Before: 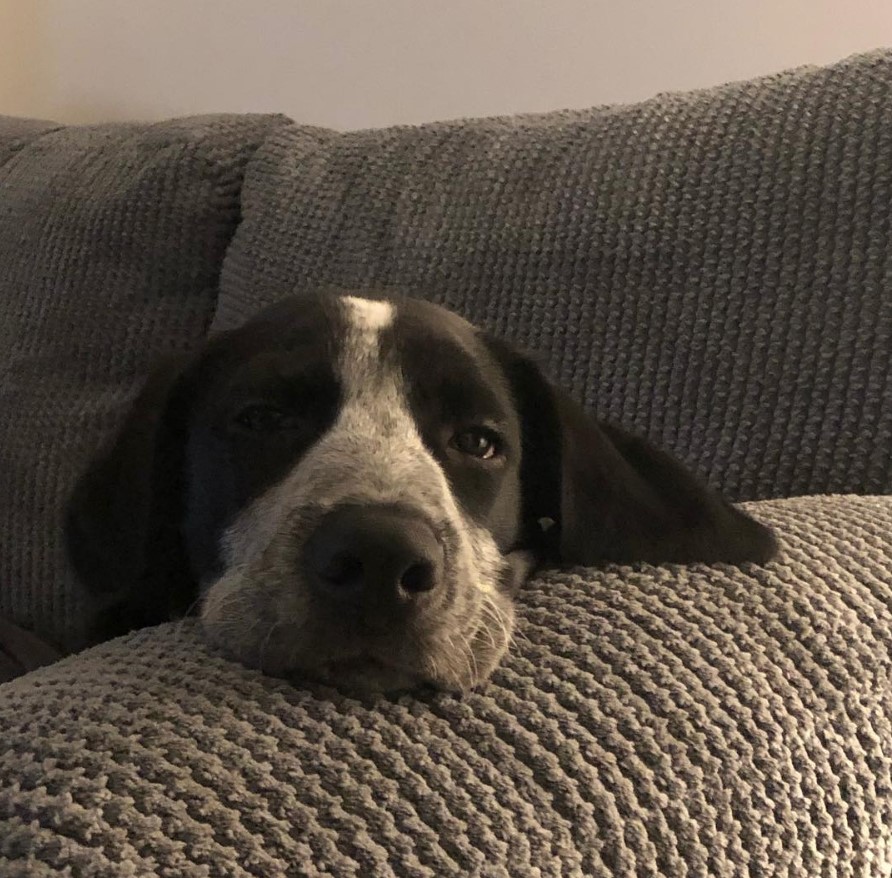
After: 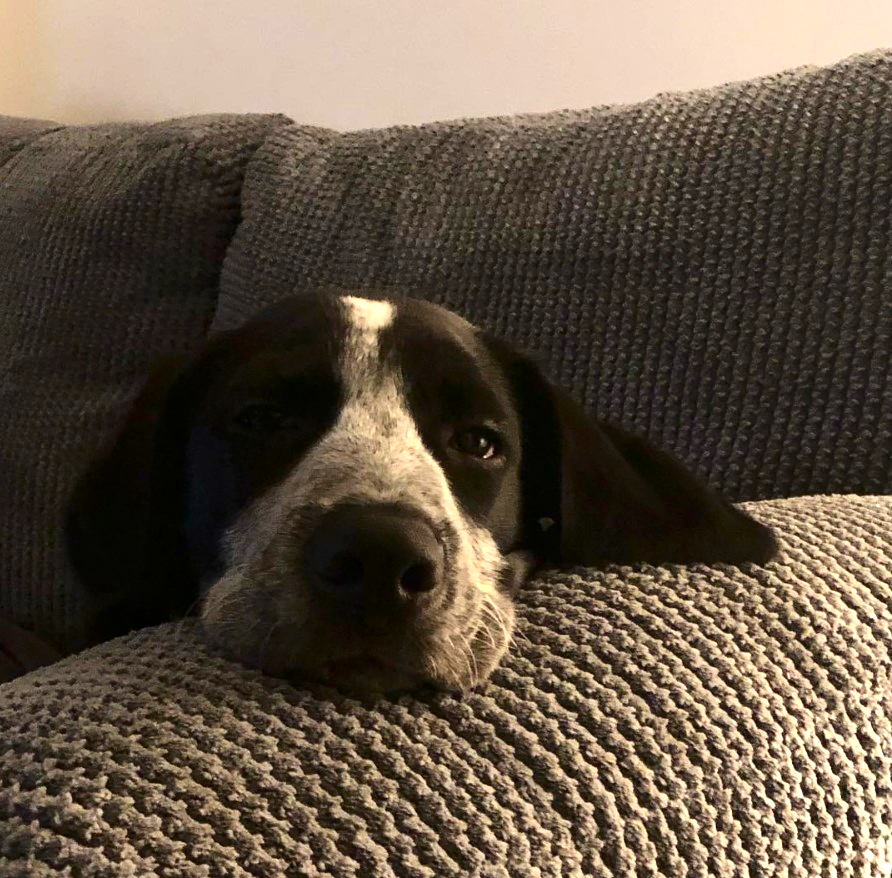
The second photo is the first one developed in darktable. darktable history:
contrast brightness saturation: contrast 0.205, brightness -0.108, saturation 0.208
exposure: exposure 0.606 EV, compensate highlight preservation false
